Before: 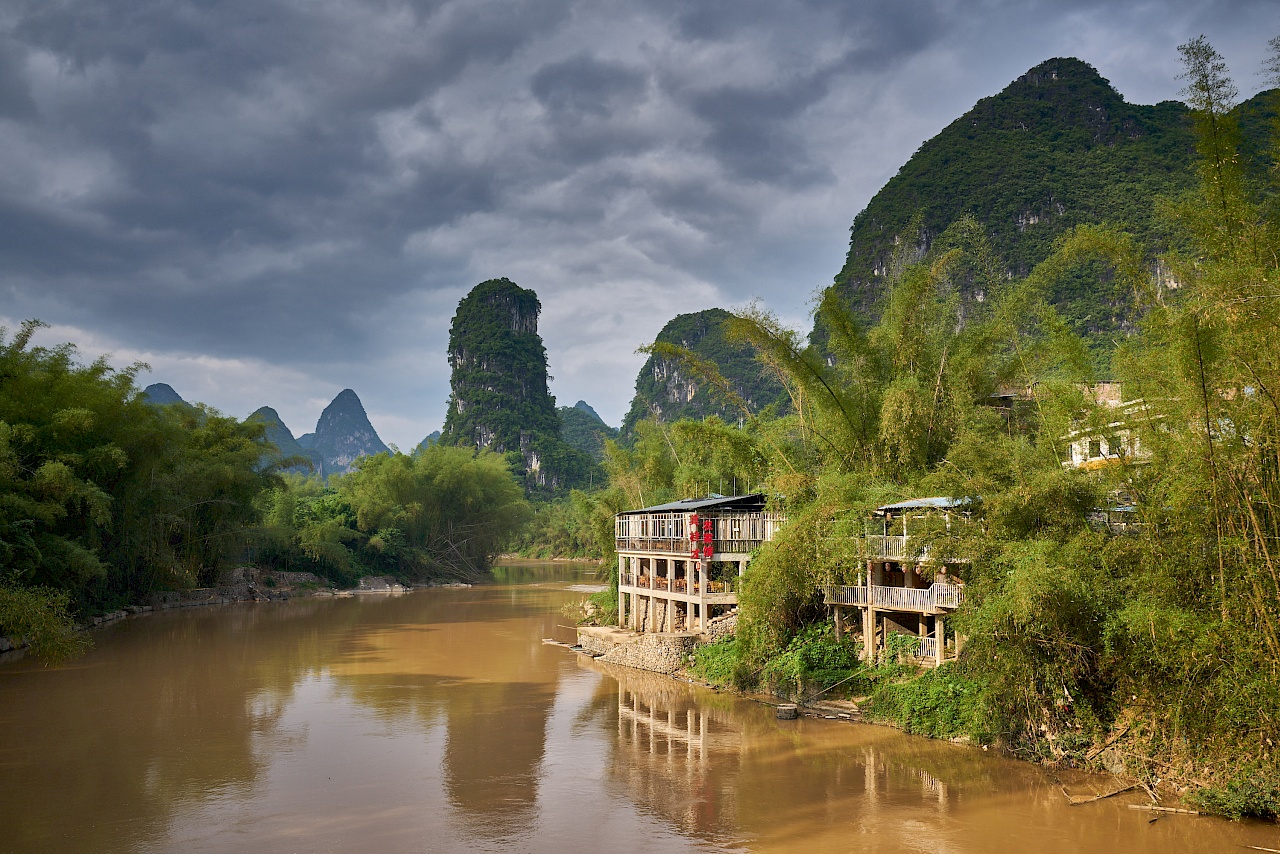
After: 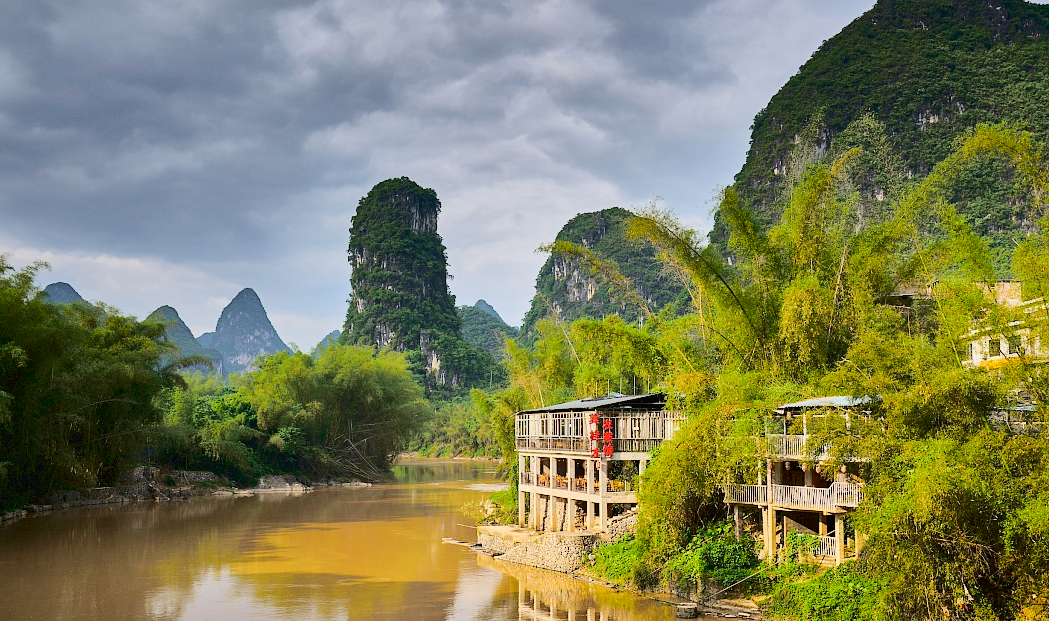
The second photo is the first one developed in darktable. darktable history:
tone curve: curves: ch0 [(0, 0.011) (0.104, 0.085) (0.236, 0.234) (0.398, 0.507) (0.498, 0.621) (0.65, 0.757) (0.835, 0.883) (1, 0.961)]; ch1 [(0, 0) (0.353, 0.344) (0.43, 0.401) (0.479, 0.476) (0.502, 0.502) (0.54, 0.542) (0.602, 0.613) (0.638, 0.668) (0.693, 0.727) (1, 1)]; ch2 [(0, 0) (0.34, 0.314) (0.434, 0.43) (0.5, 0.506) (0.521, 0.54) (0.54, 0.56) (0.595, 0.613) (0.644, 0.729) (1, 1)], color space Lab, independent channels, preserve colors none
crop: left 7.856%, top 11.836%, right 10.12%, bottom 15.387%
